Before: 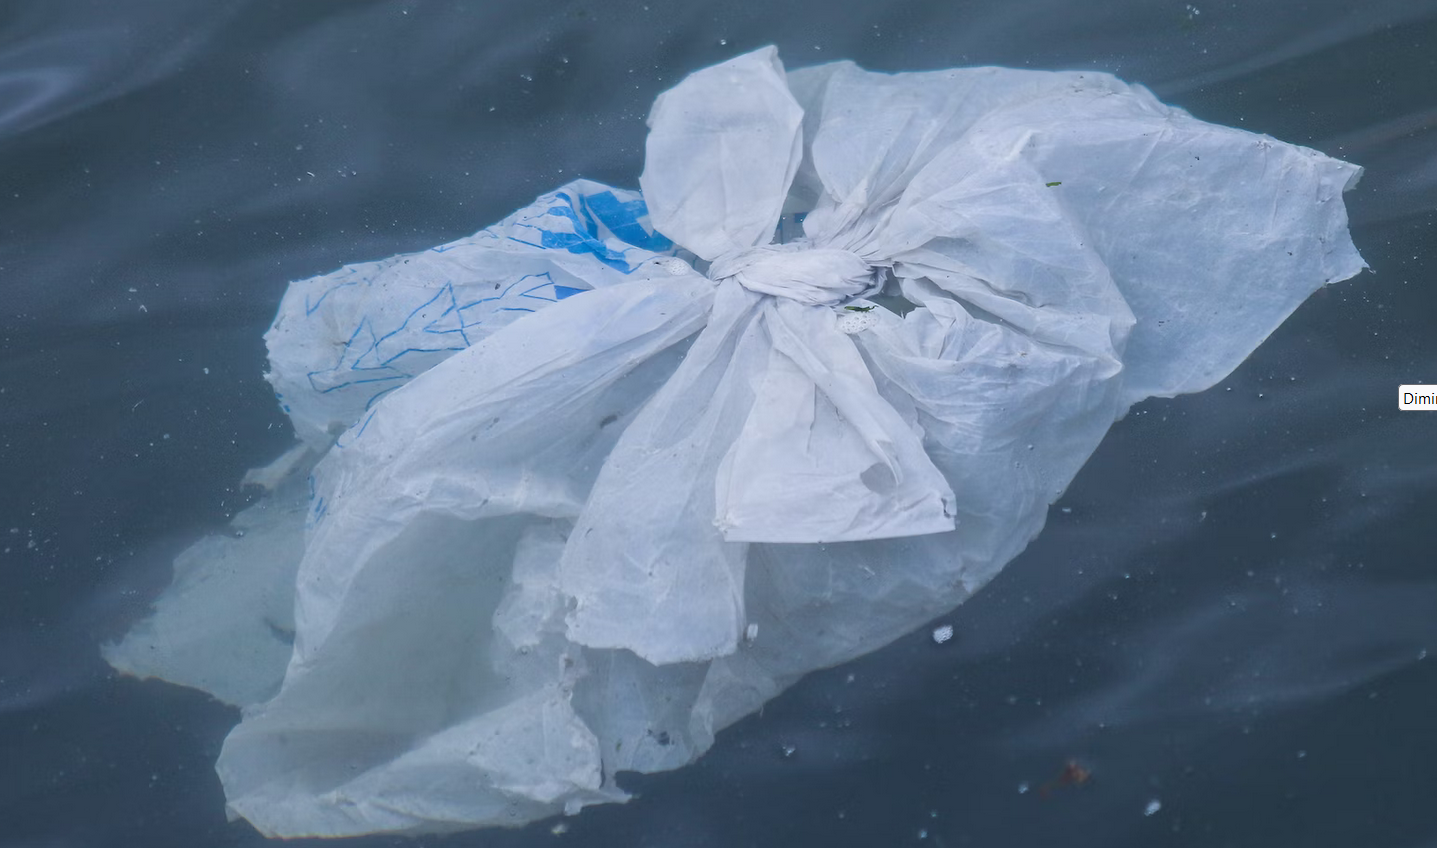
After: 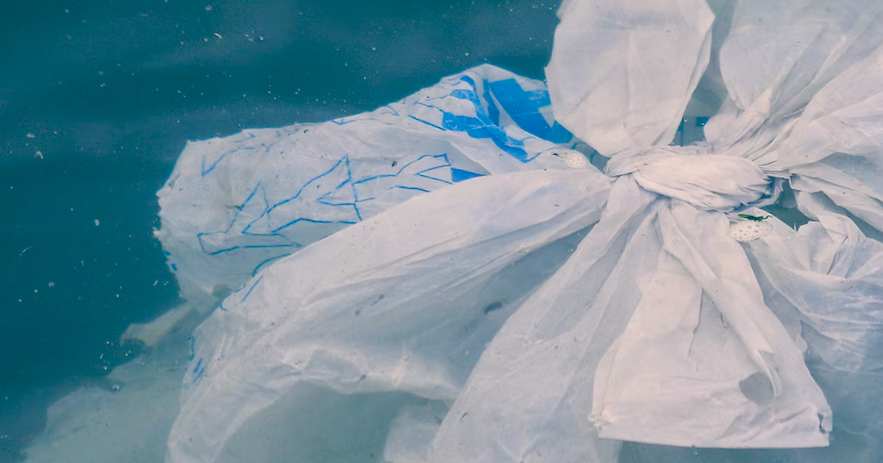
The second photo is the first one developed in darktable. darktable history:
color balance rgb: shadows lift › chroma 2%, shadows lift › hue 247.2°, power › chroma 0.3%, power › hue 25.2°, highlights gain › chroma 3%, highlights gain › hue 60°, global offset › luminance 0.75%, perceptual saturation grading › global saturation 20%, perceptual saturation grading › highlights -20%, perceptual saturation grading › shadows 30%, global vibrance 20%
color balance: lift [1.005, 0.99, 1.007, 1.01], gamma [1, 0.979, 1.011, 1.021], gain [0.923, 1.098, 1.025, 0.902], input saturation 90.45%, contrast 7.73%, output saturation 105.91%
crop and rotate: angle -4.99°, left 2.122%, top 6.945%, right 27.566%, bottom 30.519%
